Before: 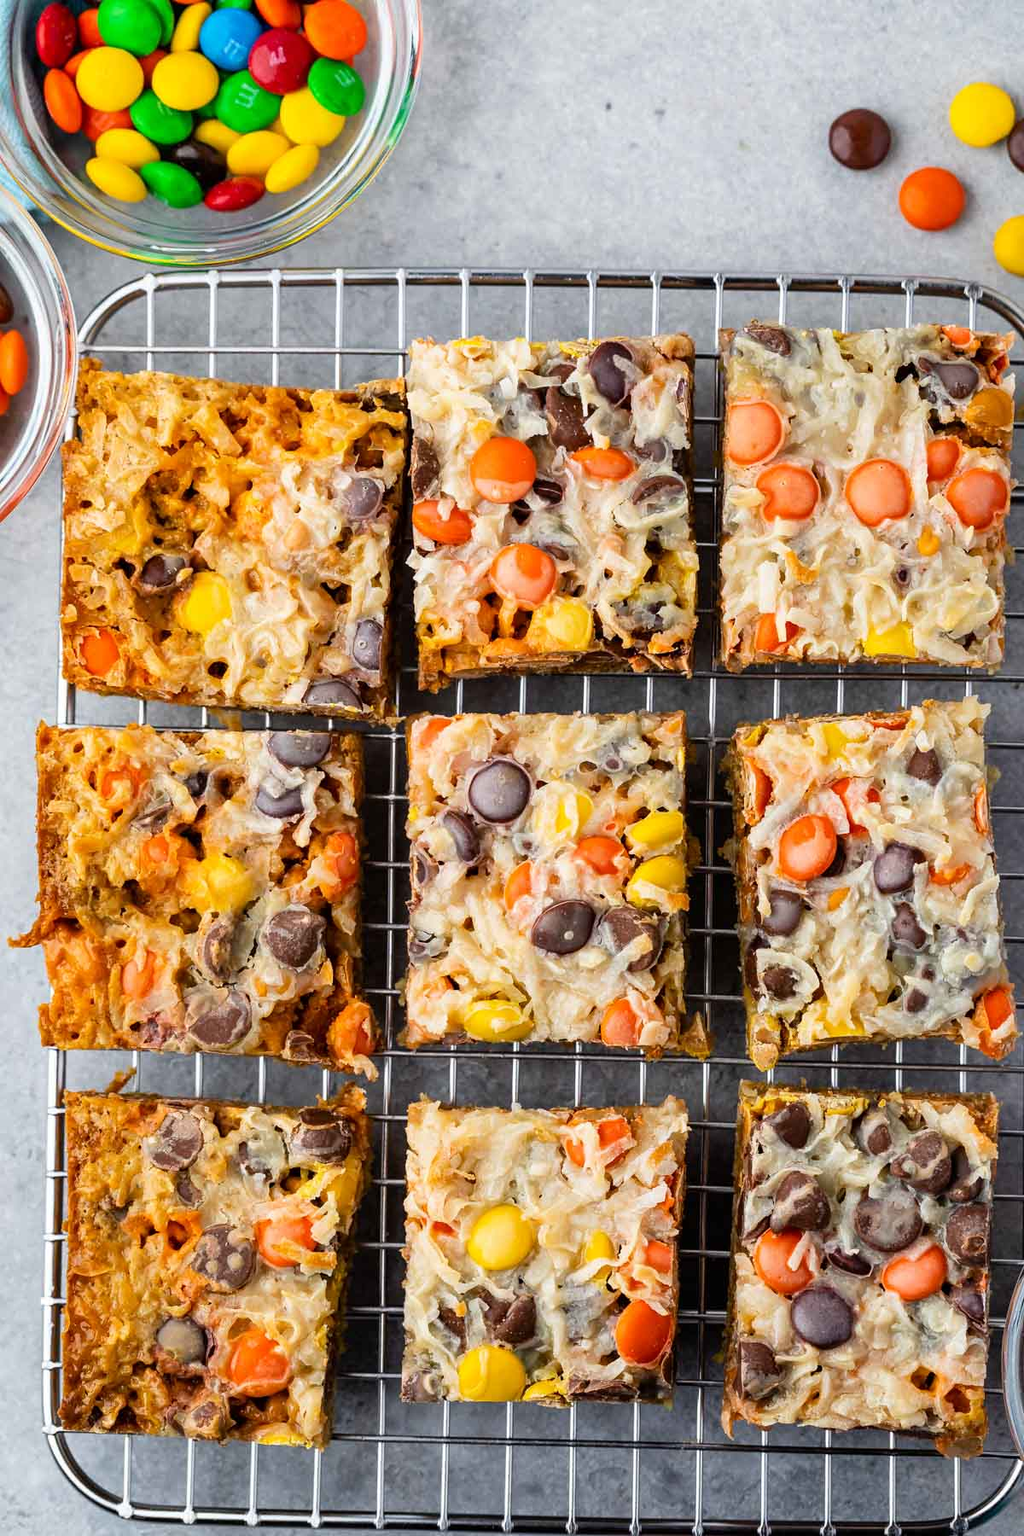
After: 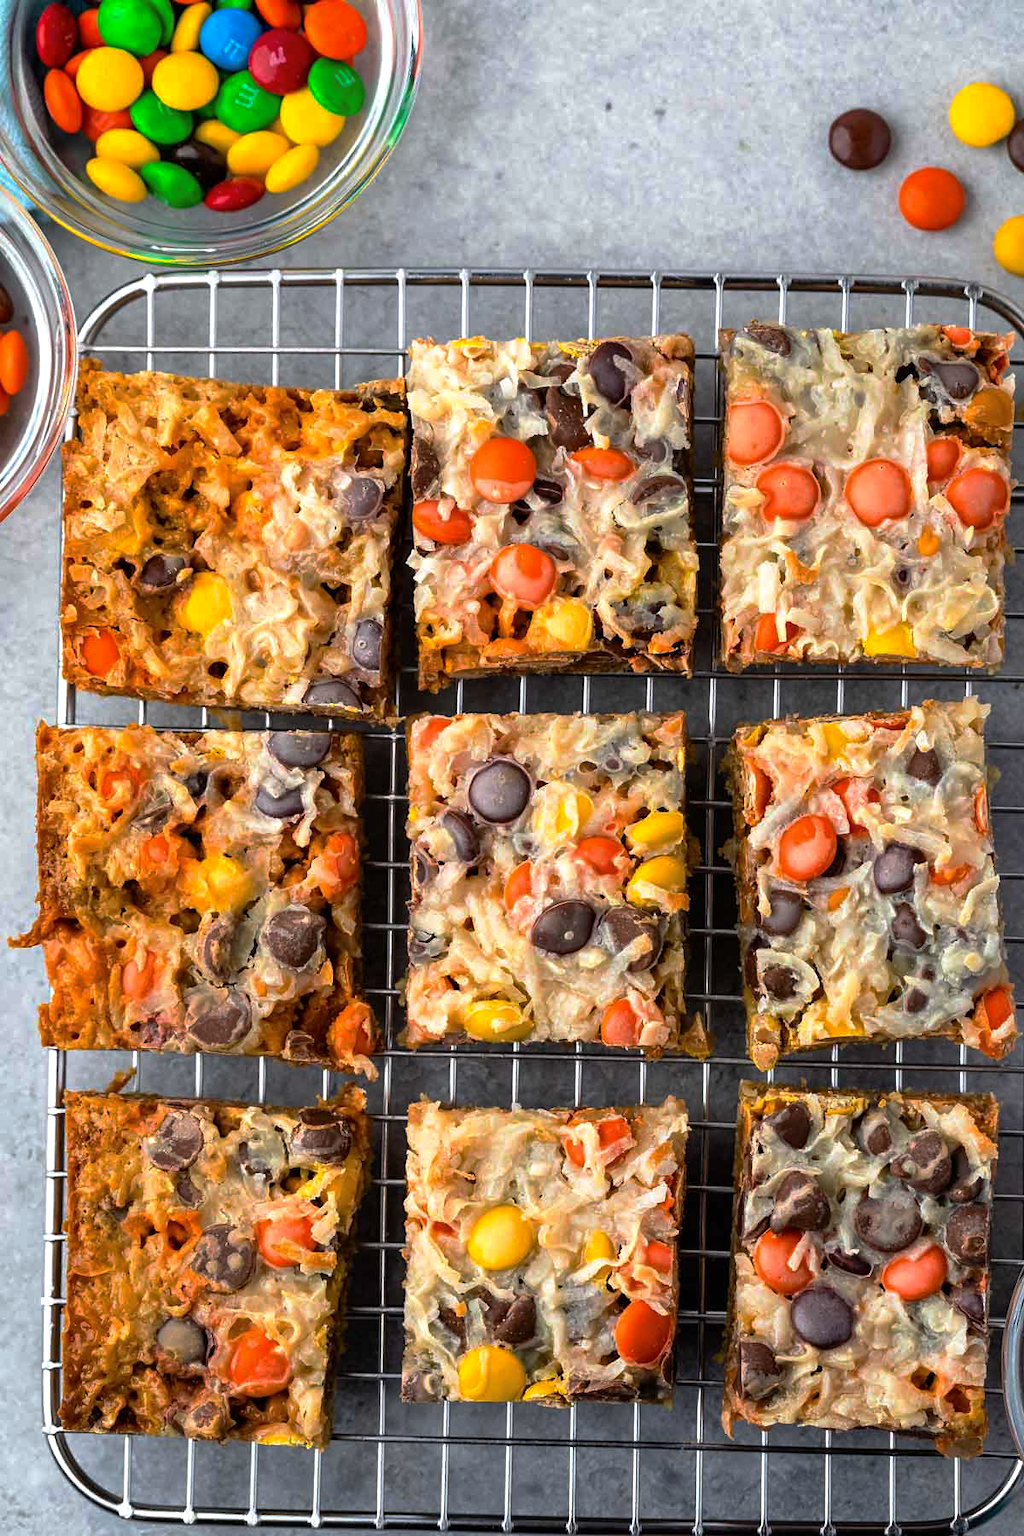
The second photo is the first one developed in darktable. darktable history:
base curve: curves: ch0 [(0, 0) (0.595, 0.418) (1, 1)], preserve colors none
exposure: exposure 0.191 EV, compensate highlight preservation false
